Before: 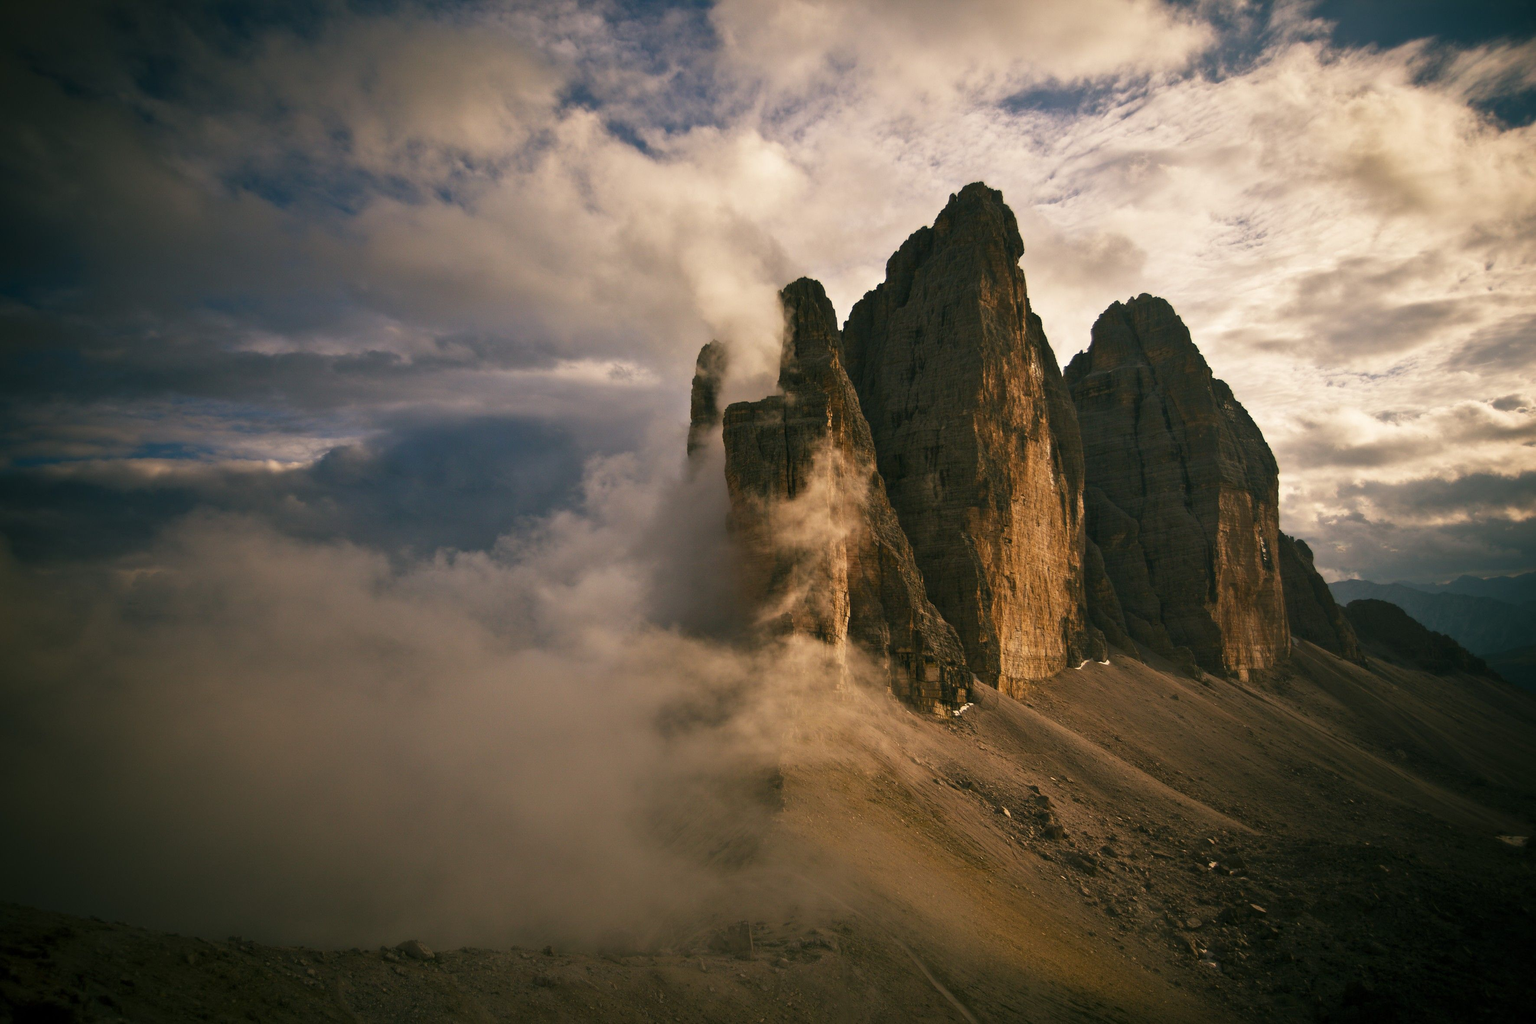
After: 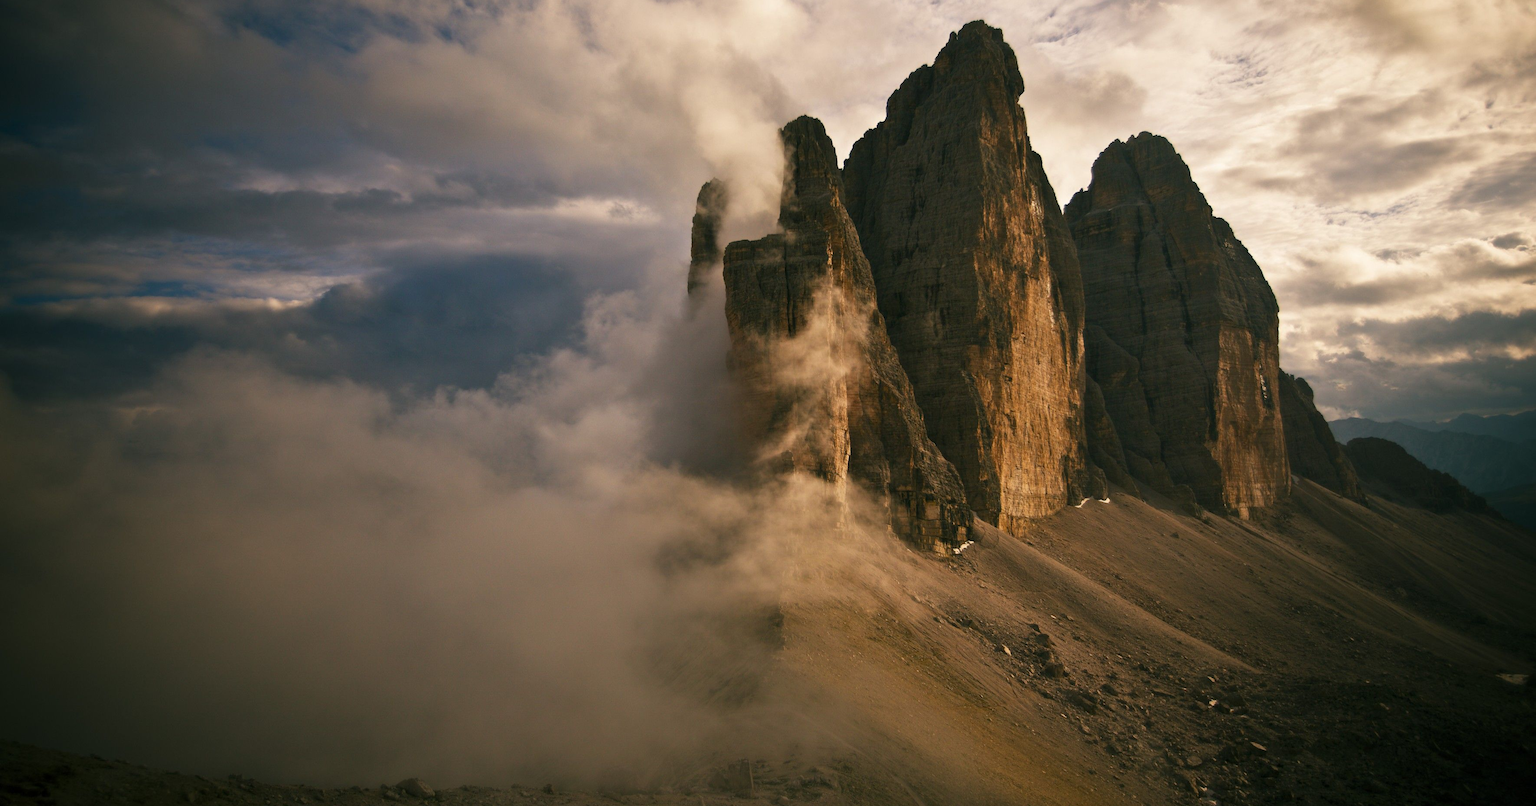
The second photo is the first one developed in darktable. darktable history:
crop and rotate: top 15.886%, bottom 5.333%
